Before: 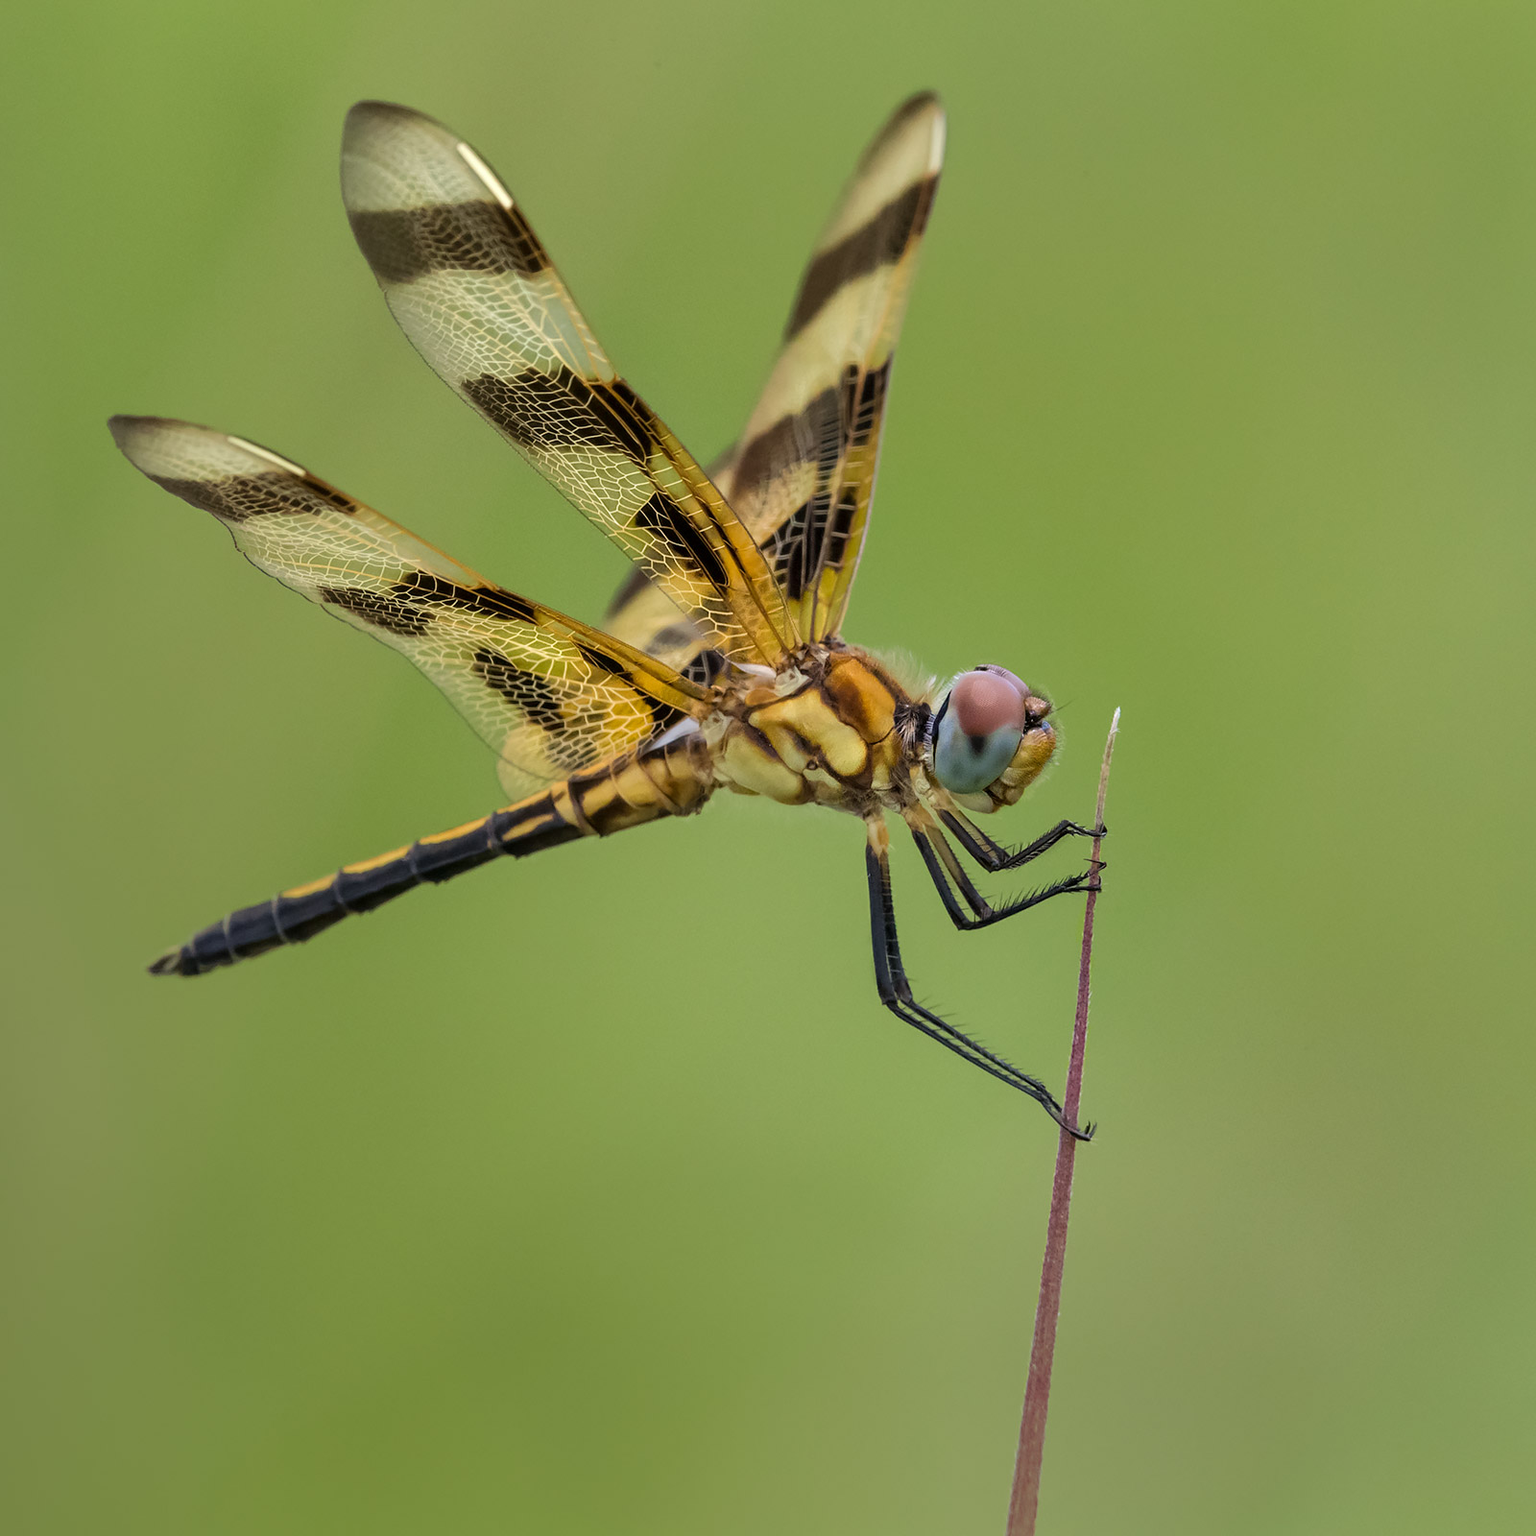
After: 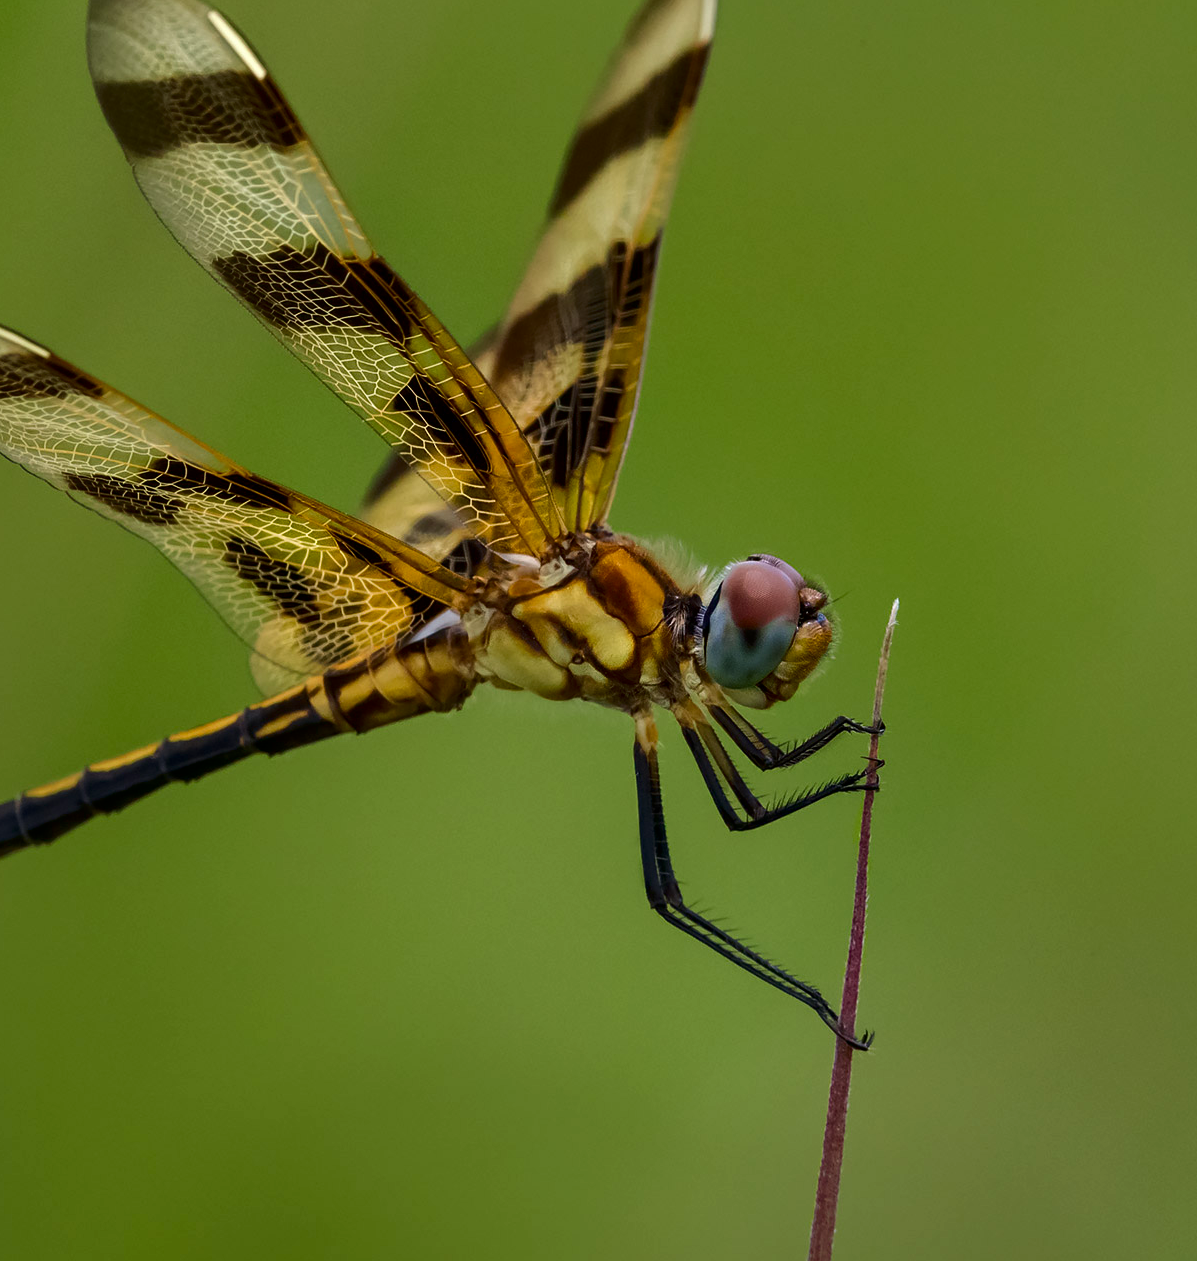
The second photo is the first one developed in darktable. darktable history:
crop: left 16.768%, top 8.653%, right 8.362%, bottom 12.485%
contrast brightness saturation: contrast 0.1, brightness -0.26, saturation 0.14
